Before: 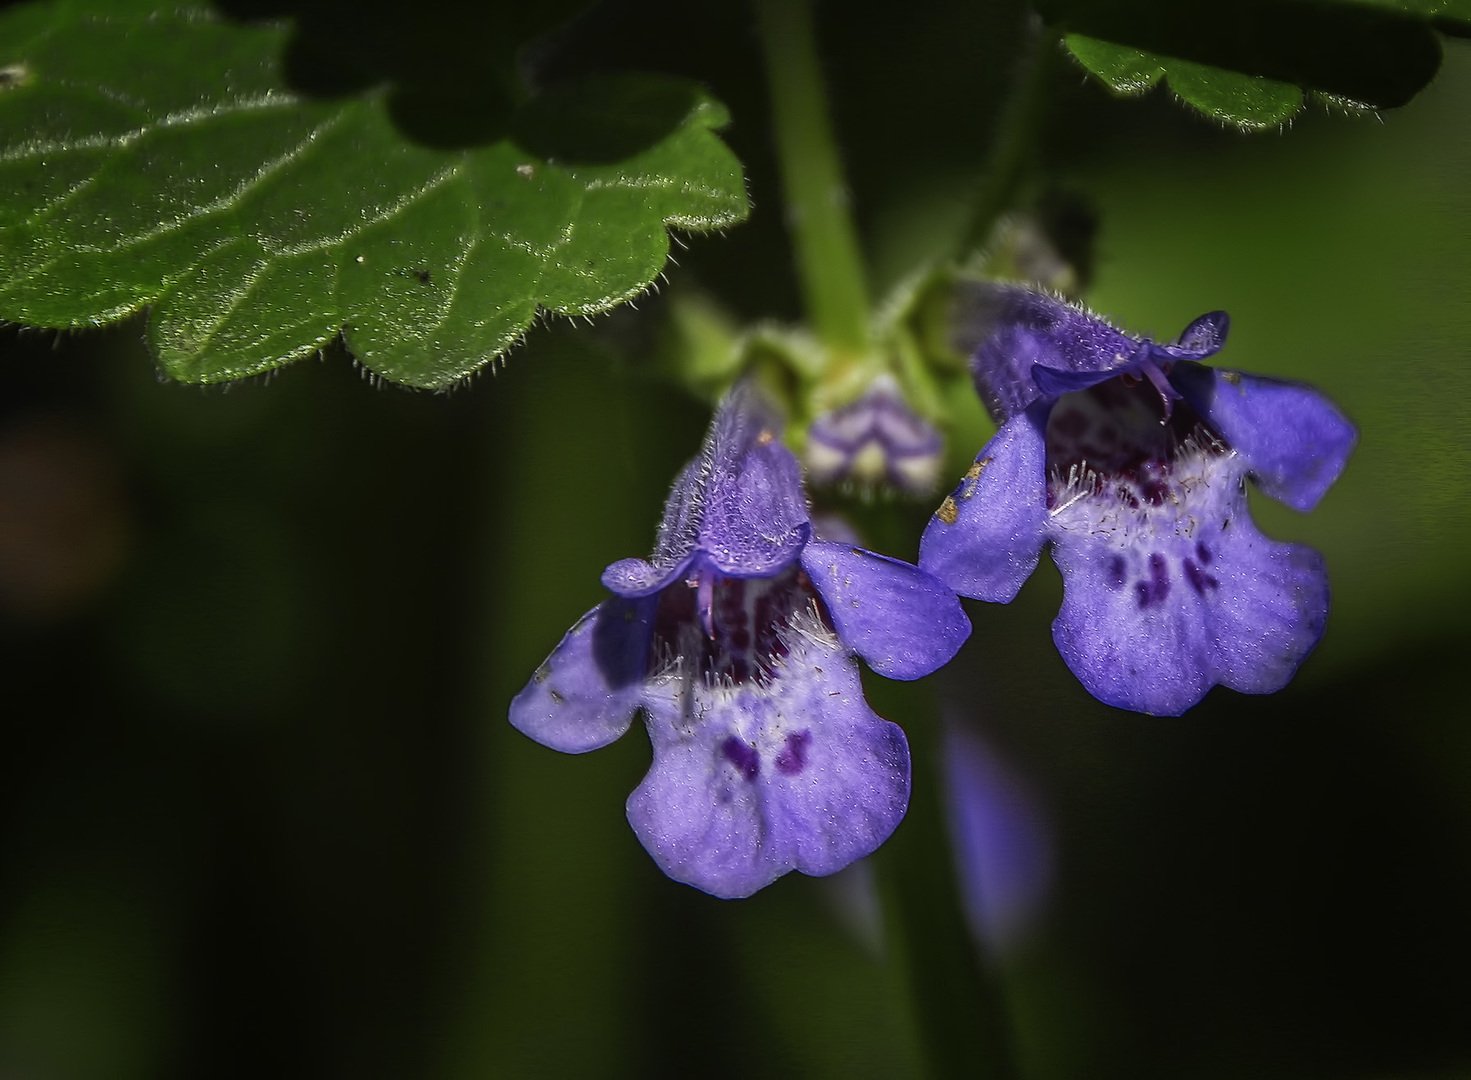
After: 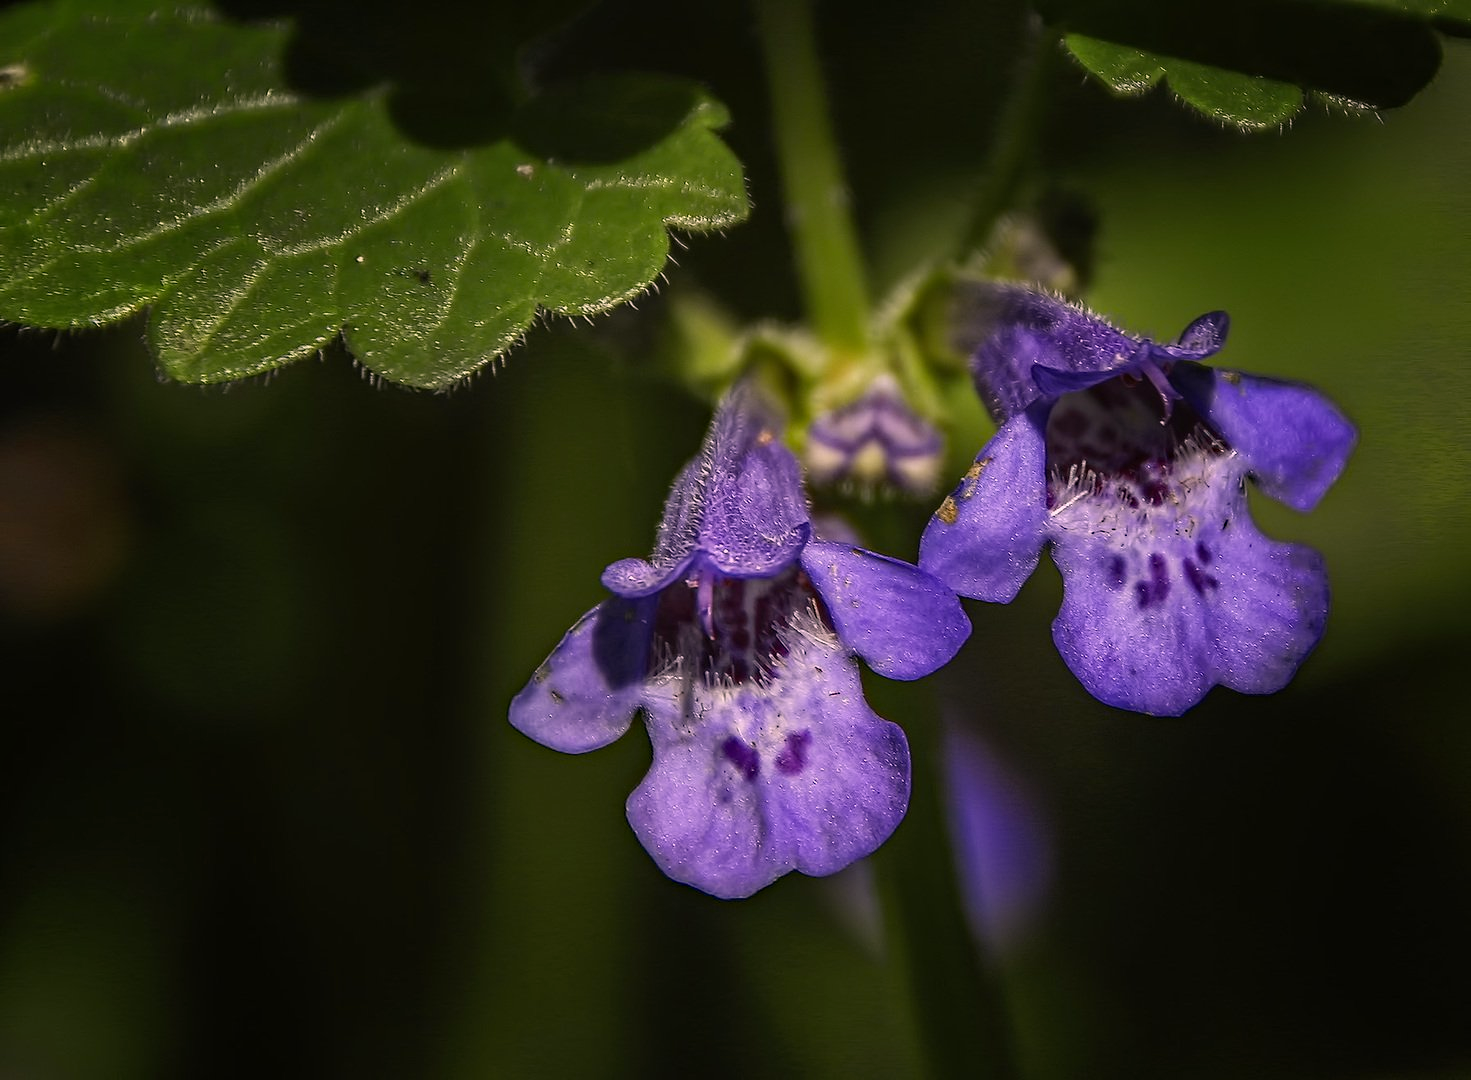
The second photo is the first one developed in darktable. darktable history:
color correction: highlights a* 12.91, highlights b* 5.4
haze removal: compatibility mode true, adaptive false
